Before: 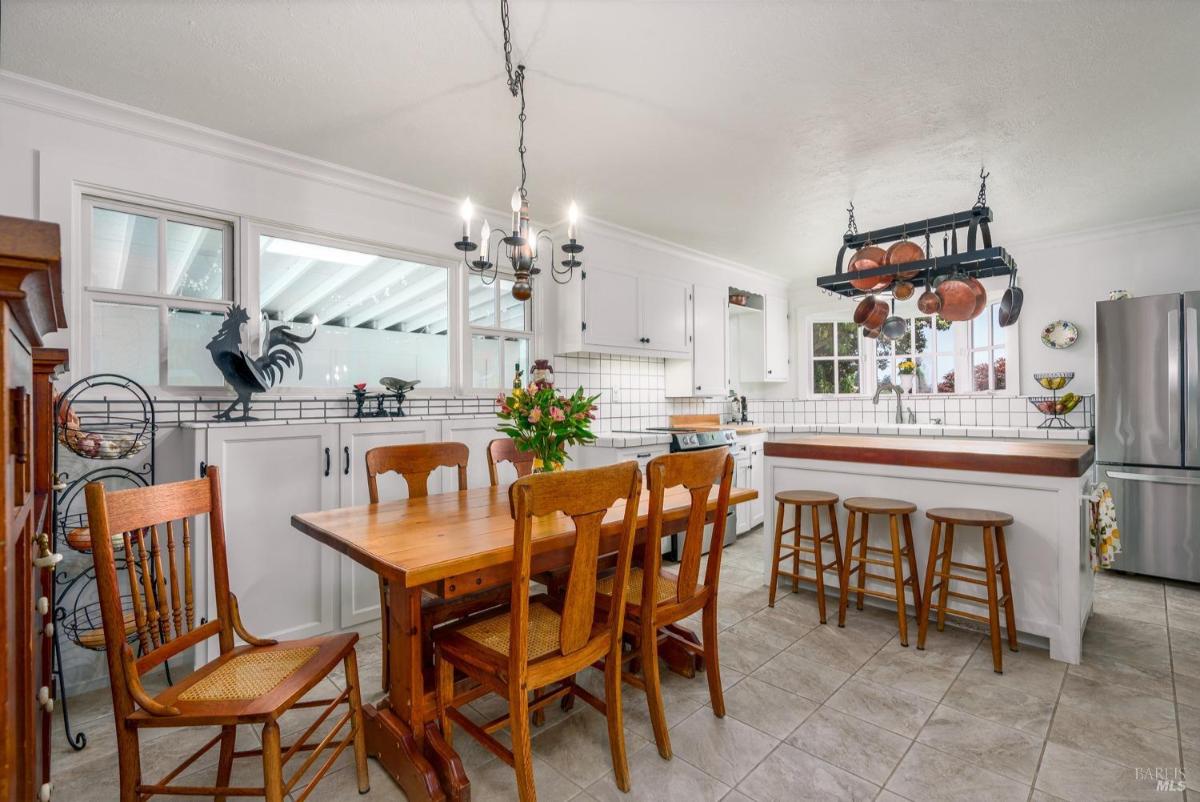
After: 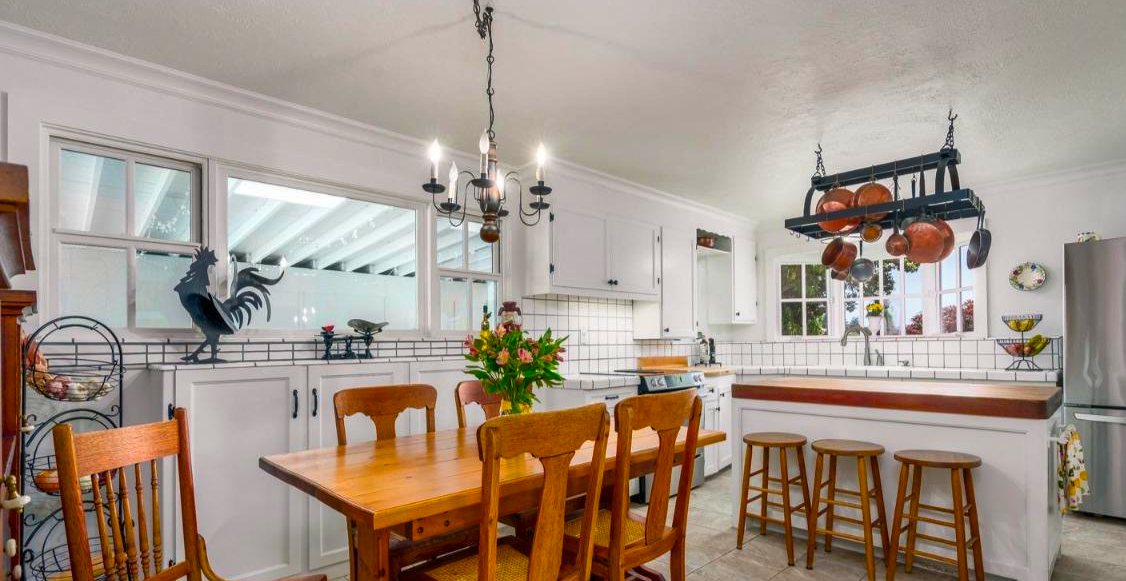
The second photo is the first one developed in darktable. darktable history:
exposure: compensate highlight preservation false
crop: left 2.737%, top 7.287%, right 3.421%, bottom 20.179%
shadows and highlights: shadows 60, soften with gaussian
color balance rgb: perceptual saturation grading › global saturation 25%, global vibrance 20%
